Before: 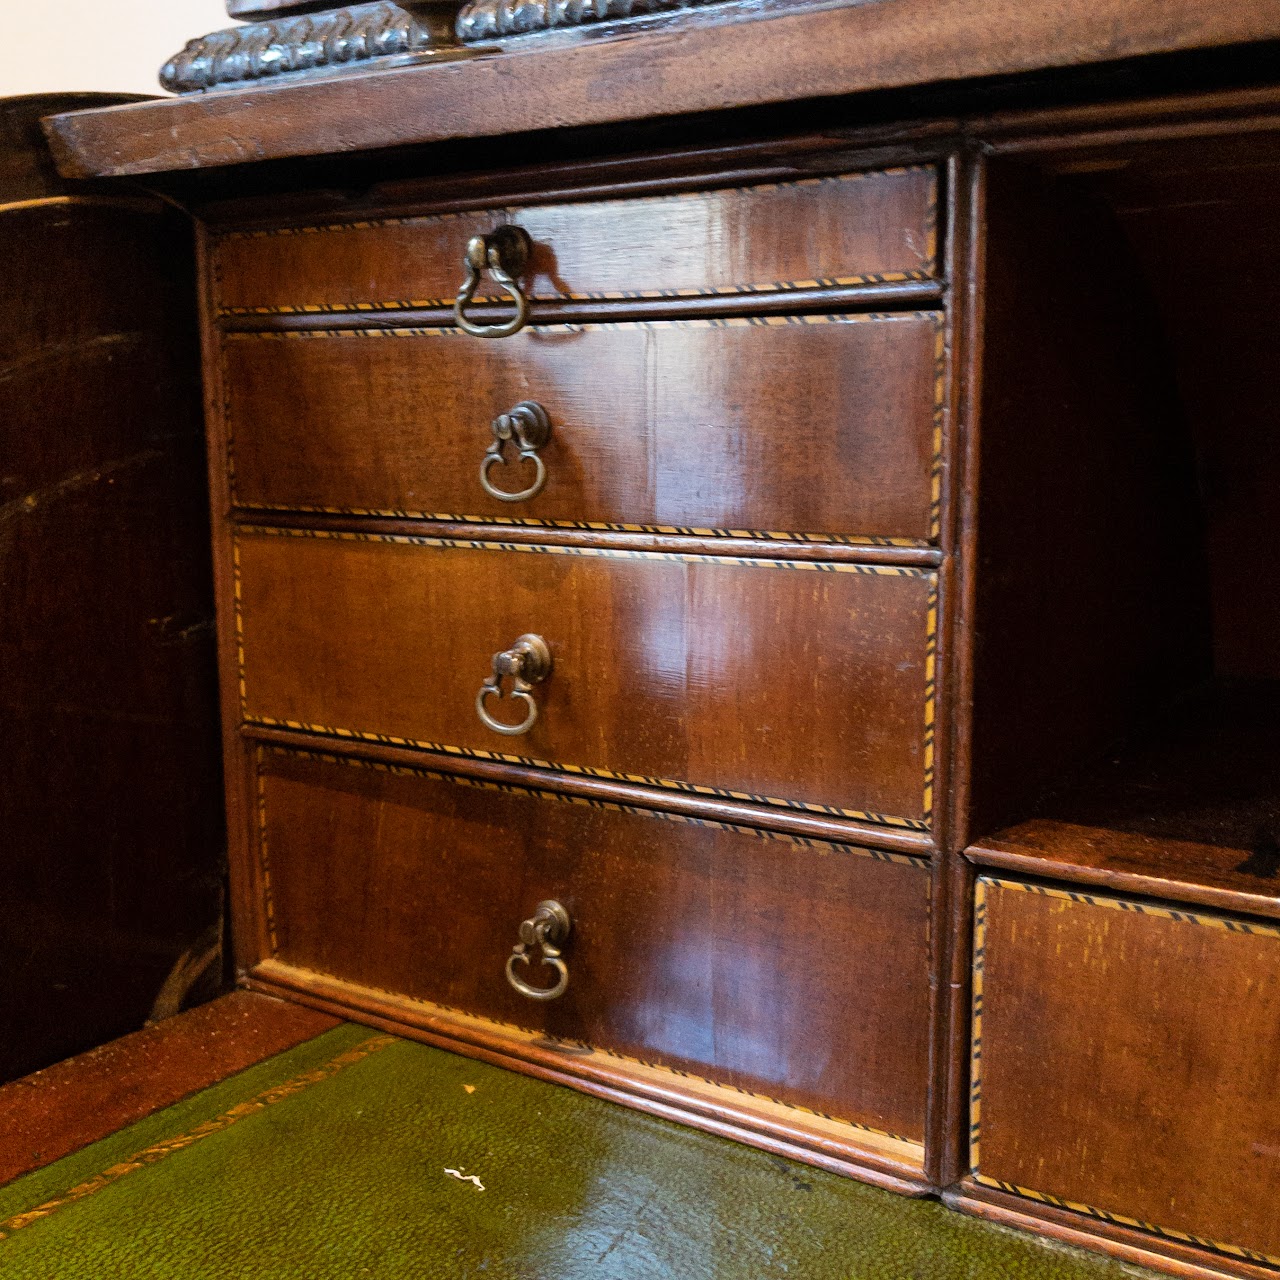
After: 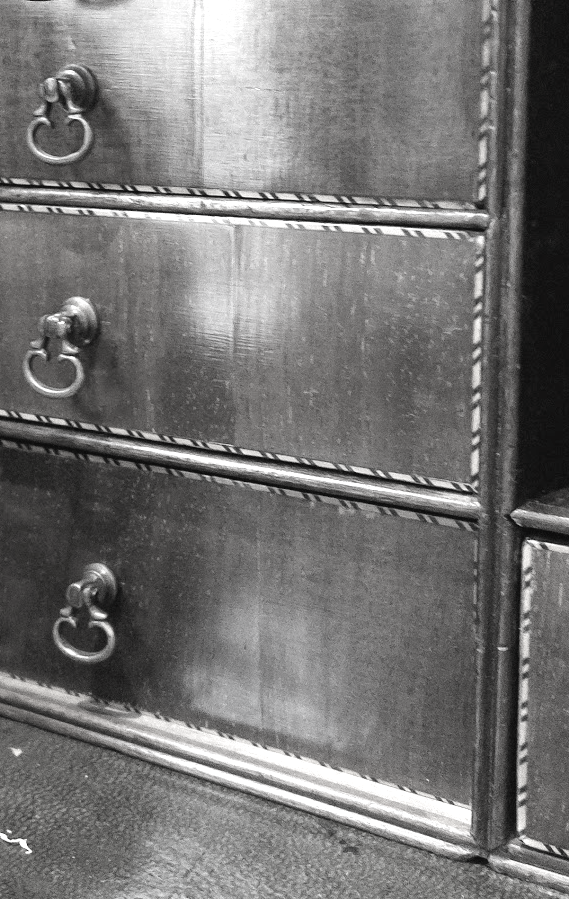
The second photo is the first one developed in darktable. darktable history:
crop: left 35.455%, top 26.336%, right 20.036%, bottom 3.379%
contrast brightness saturation: saturation -0.98
exposure: black level correction -0.002, exposure 0.71 EV, compensate highlight preservation false
